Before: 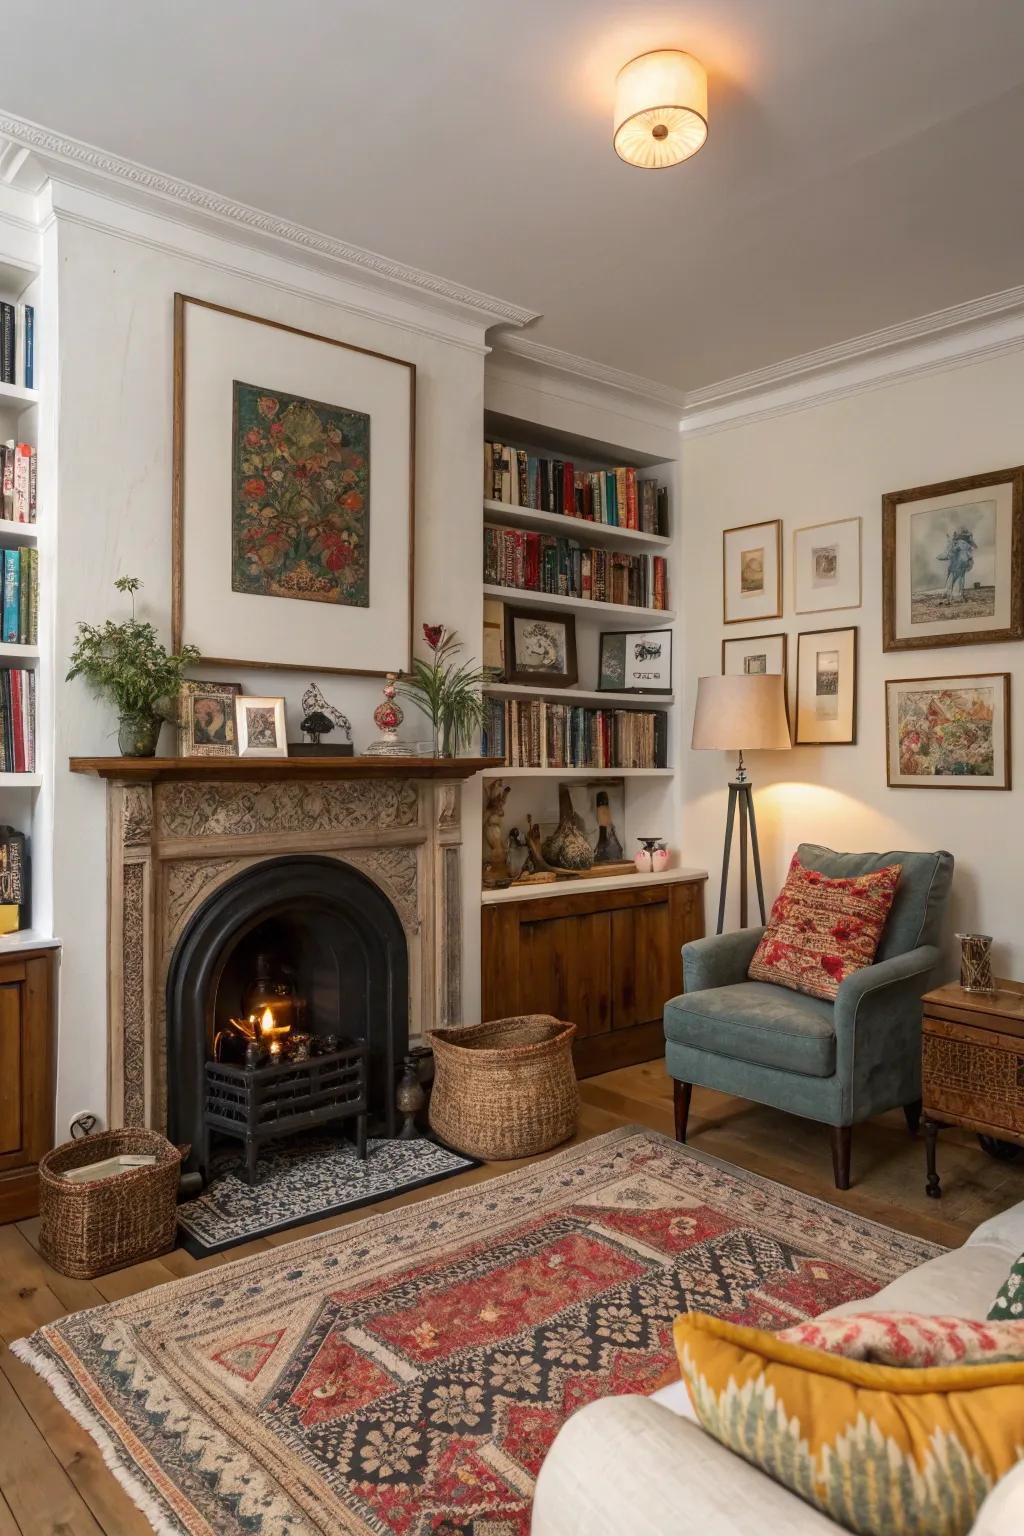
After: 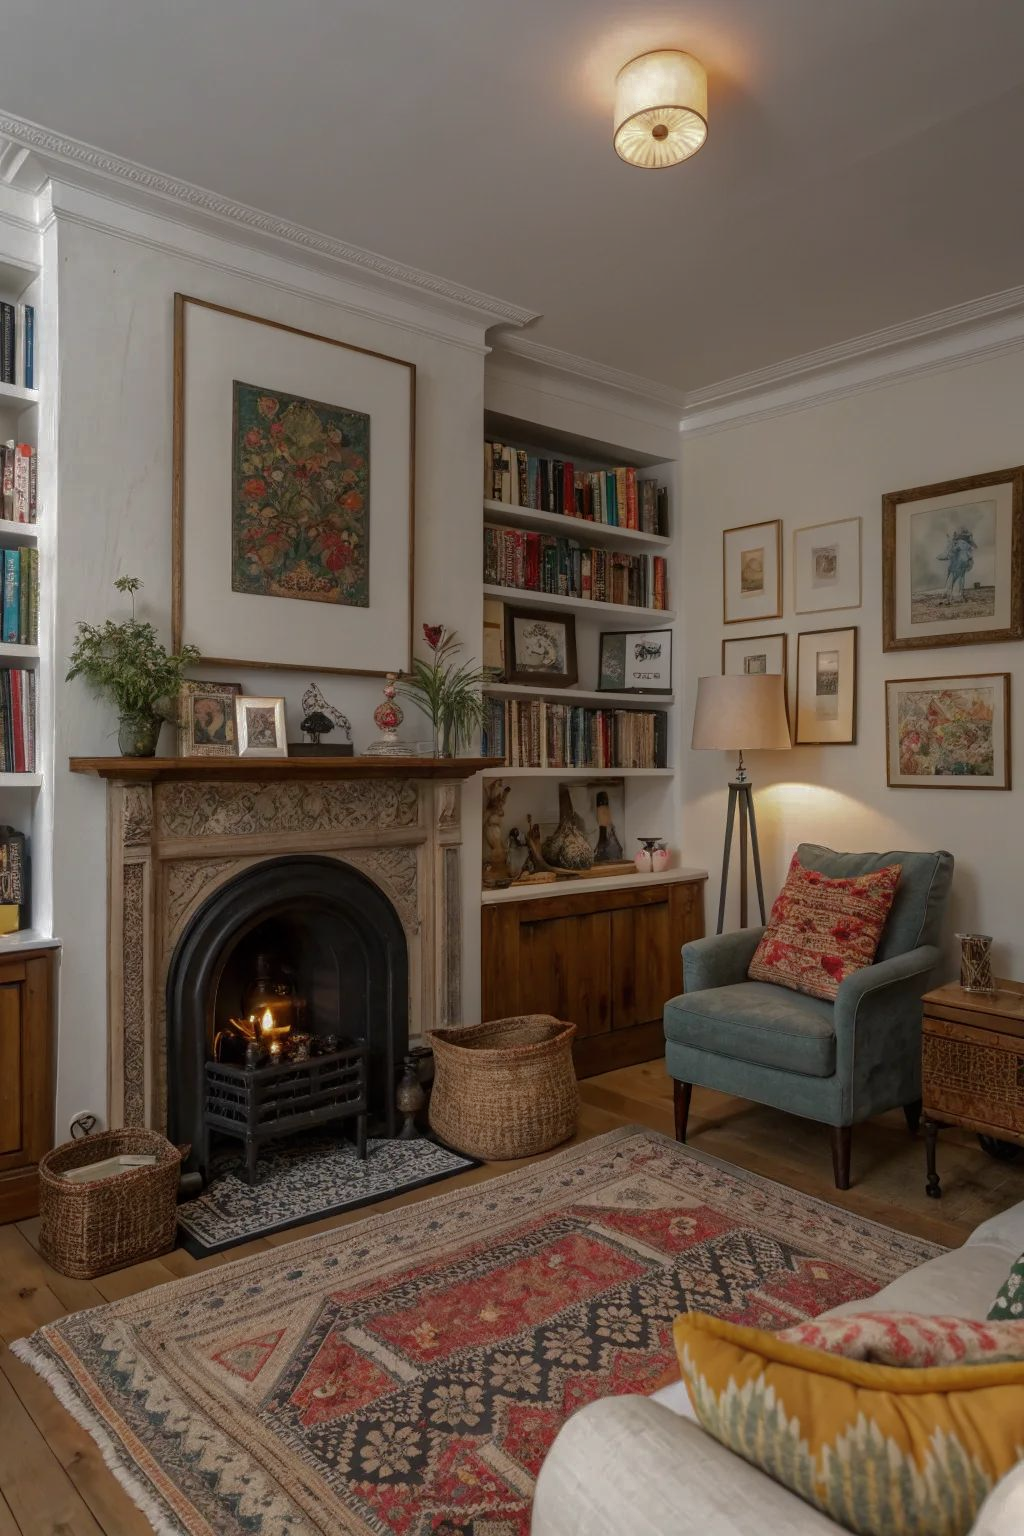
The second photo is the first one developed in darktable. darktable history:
base curve: curves: ch0 [(0, 0) (0.841, 0.609) (1, 1)]
white balance: emerald 1
contrast brightness saturation: saturation -0.05
